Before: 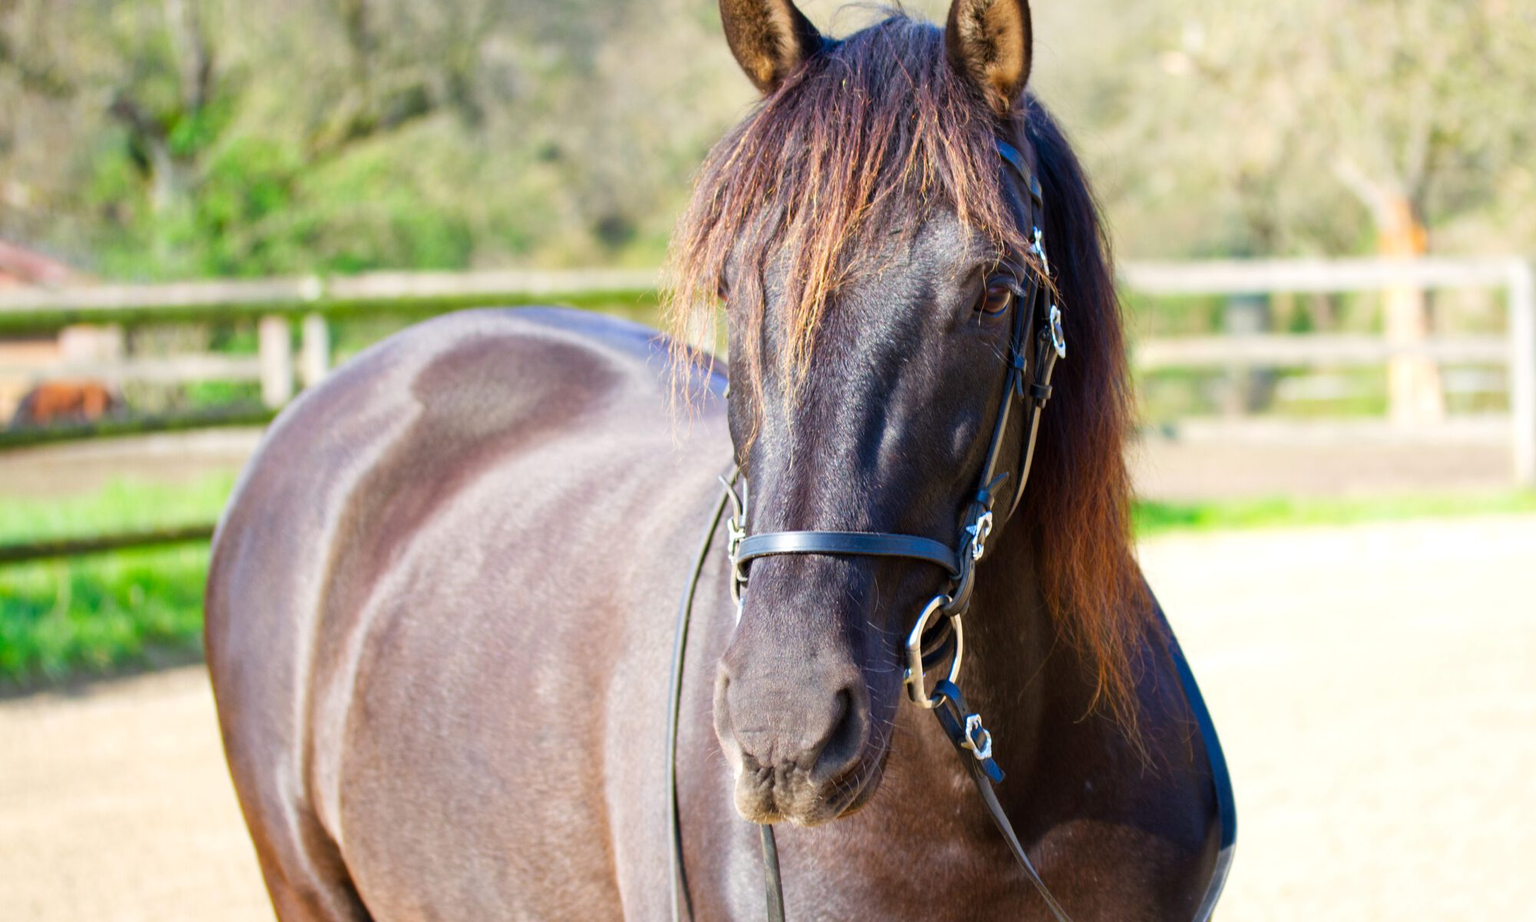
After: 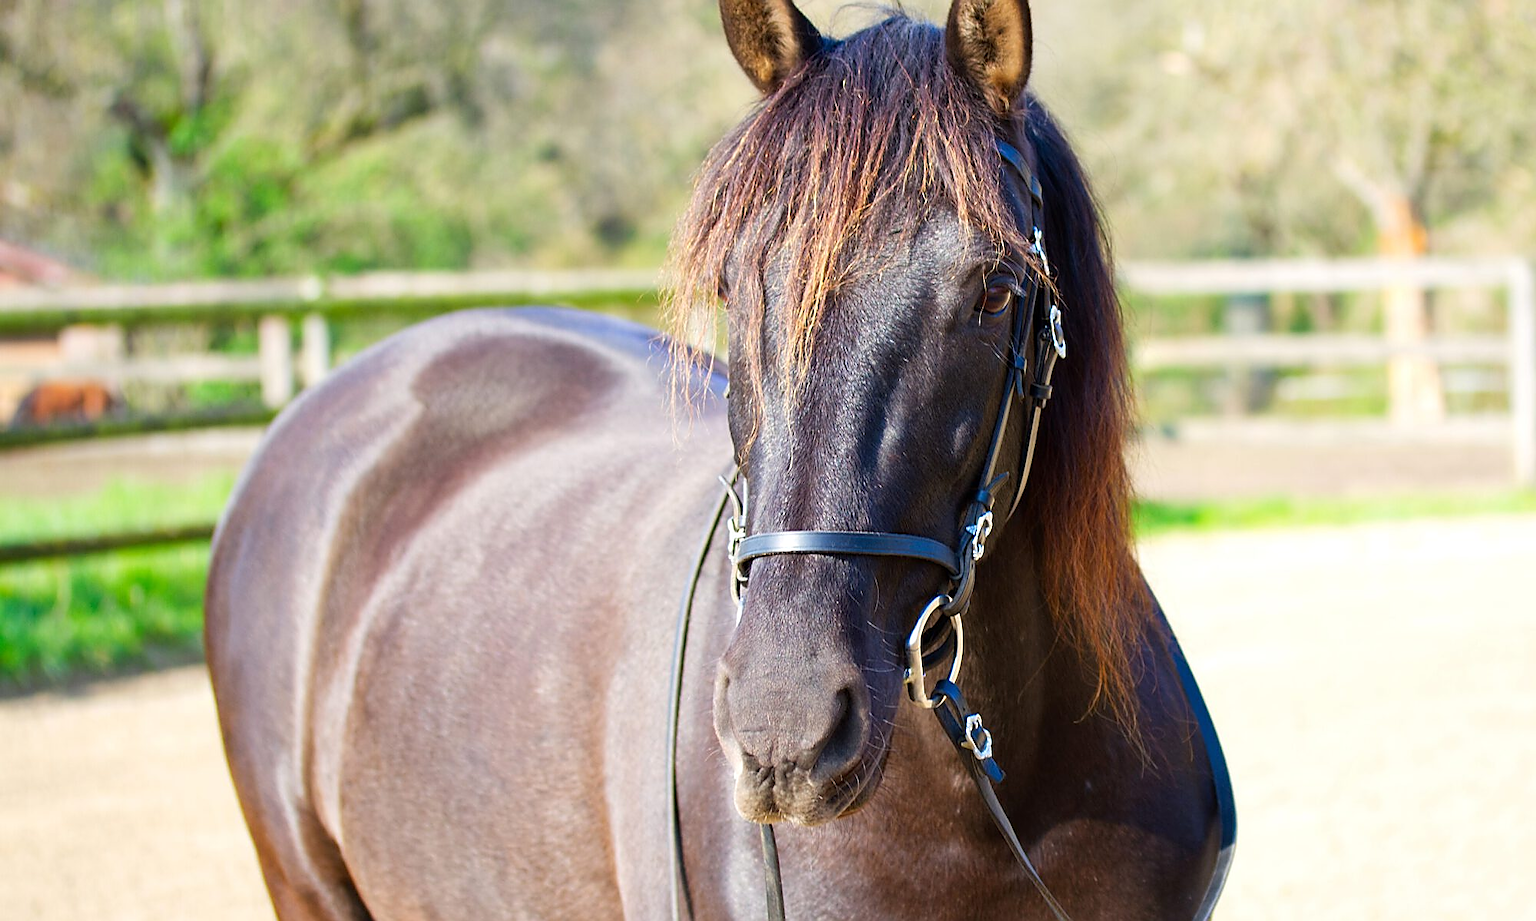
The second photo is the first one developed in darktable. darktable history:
sharpen: radius 1.4, amount 1.25, threshold 0.7
tone equalizer: on, module defaults
